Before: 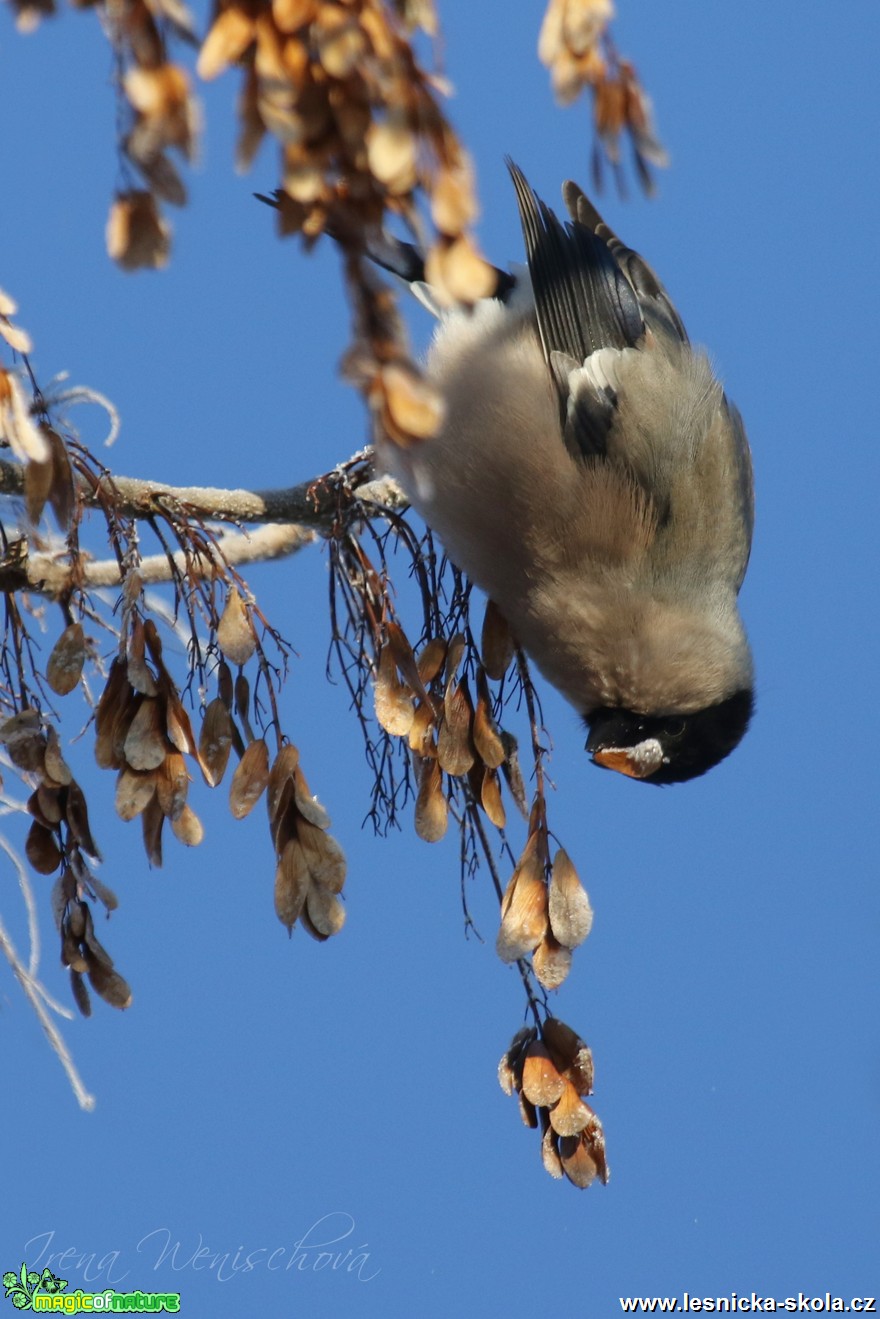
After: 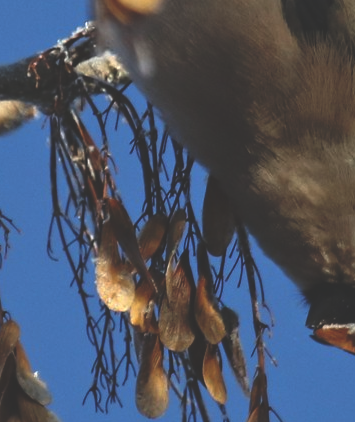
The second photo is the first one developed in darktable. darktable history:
crop: left 31.751%, top 32.172%, right 27.8%, bottom 35.83%
contrast equalizer: octaves 7, y [[0.6 ×6], [0.55 ×6], [0 ×6], [0 ×6], [0 ×6]], mix 0.29
rgb curve: curves: ch0 [(0, 0.186) (0.314, 0.284) (0.775, 0.708) (1, 1)], compensate middle gray true, preserve colors none
